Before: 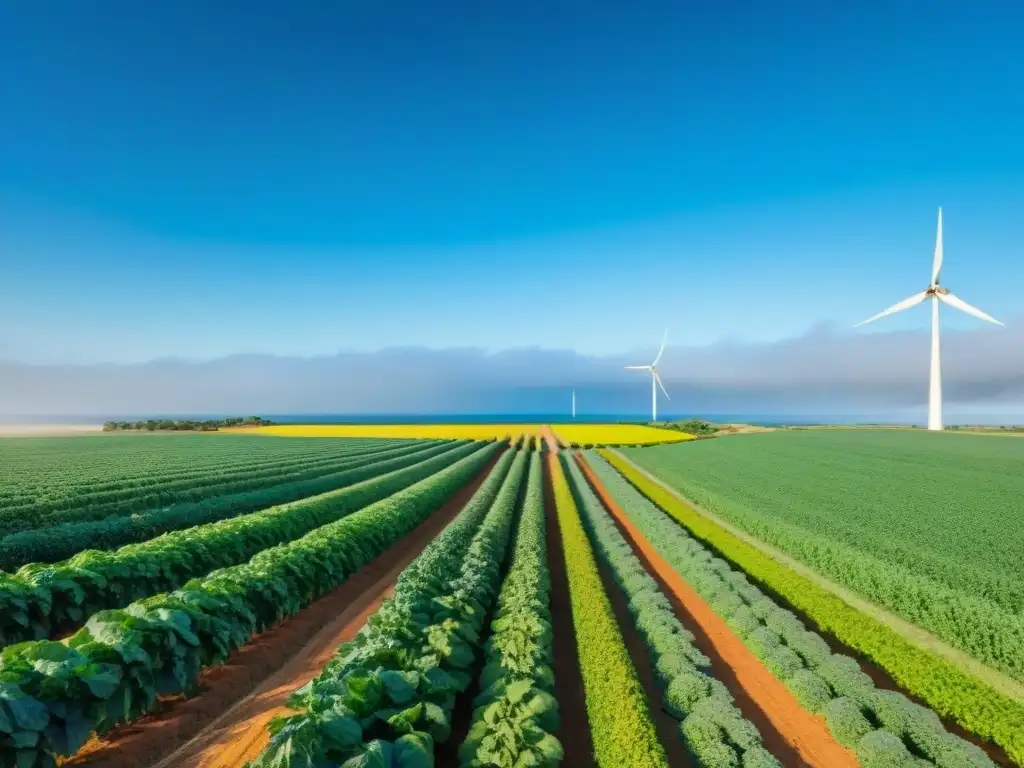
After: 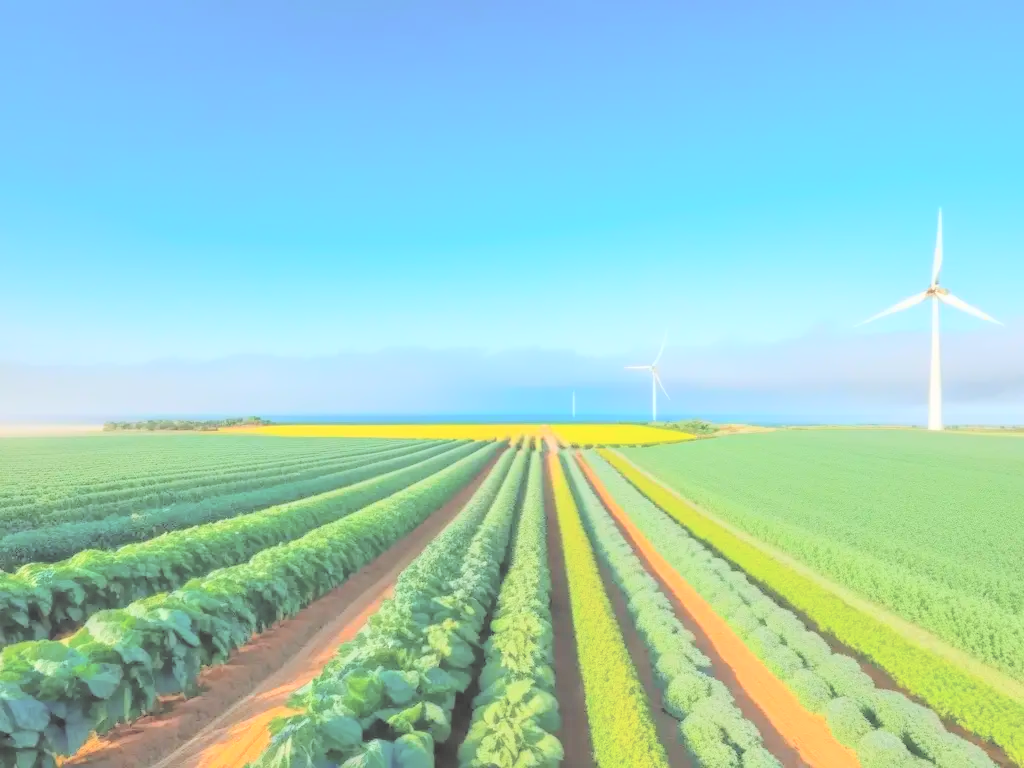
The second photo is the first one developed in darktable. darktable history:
contrast brightness saturation: brightness 0.999
